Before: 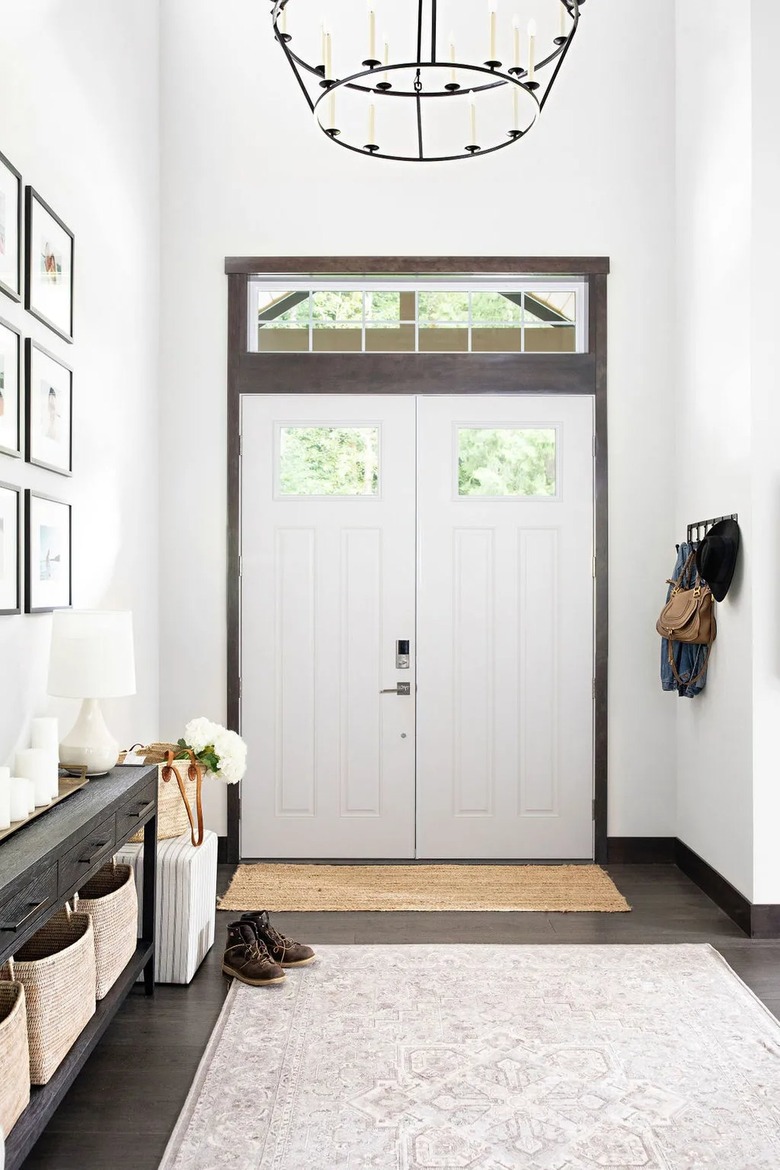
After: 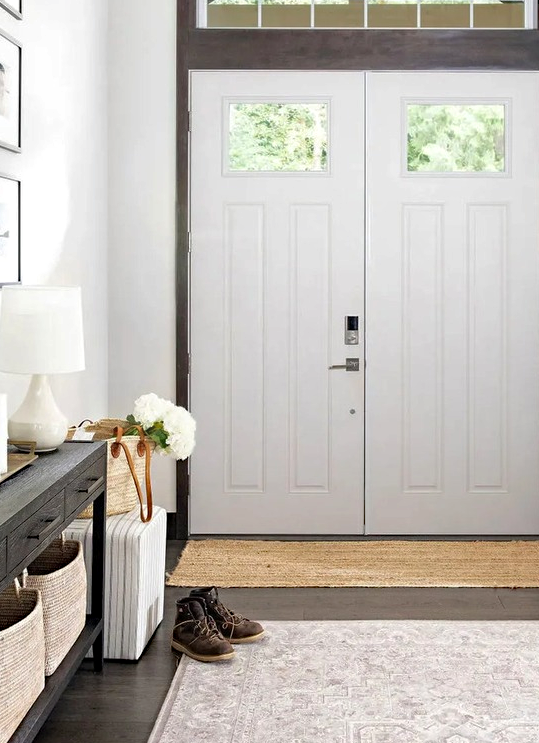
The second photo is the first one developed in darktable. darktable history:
crop: left 6.607%, top 27.731%, right 24.201%, bottom 8.686%
haze removal: compatibility mode true, adaptive false
shadows and highlights: shadows 8.94, white point adjustment 1.04, highlights -38.76
base curve: preserve colors none
